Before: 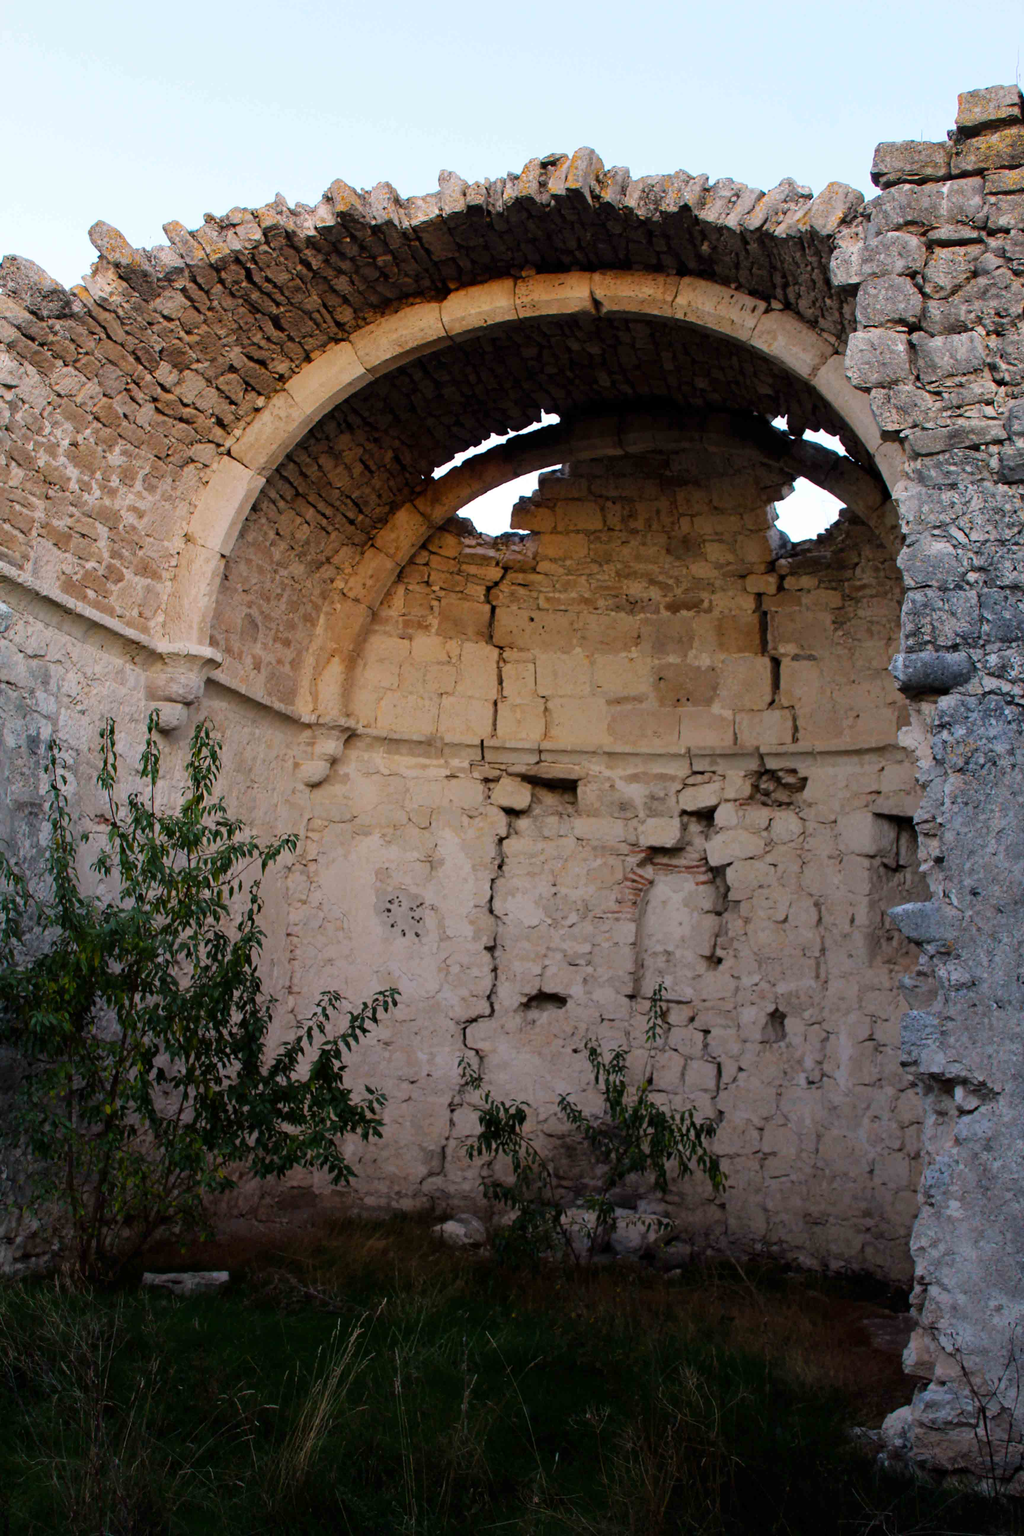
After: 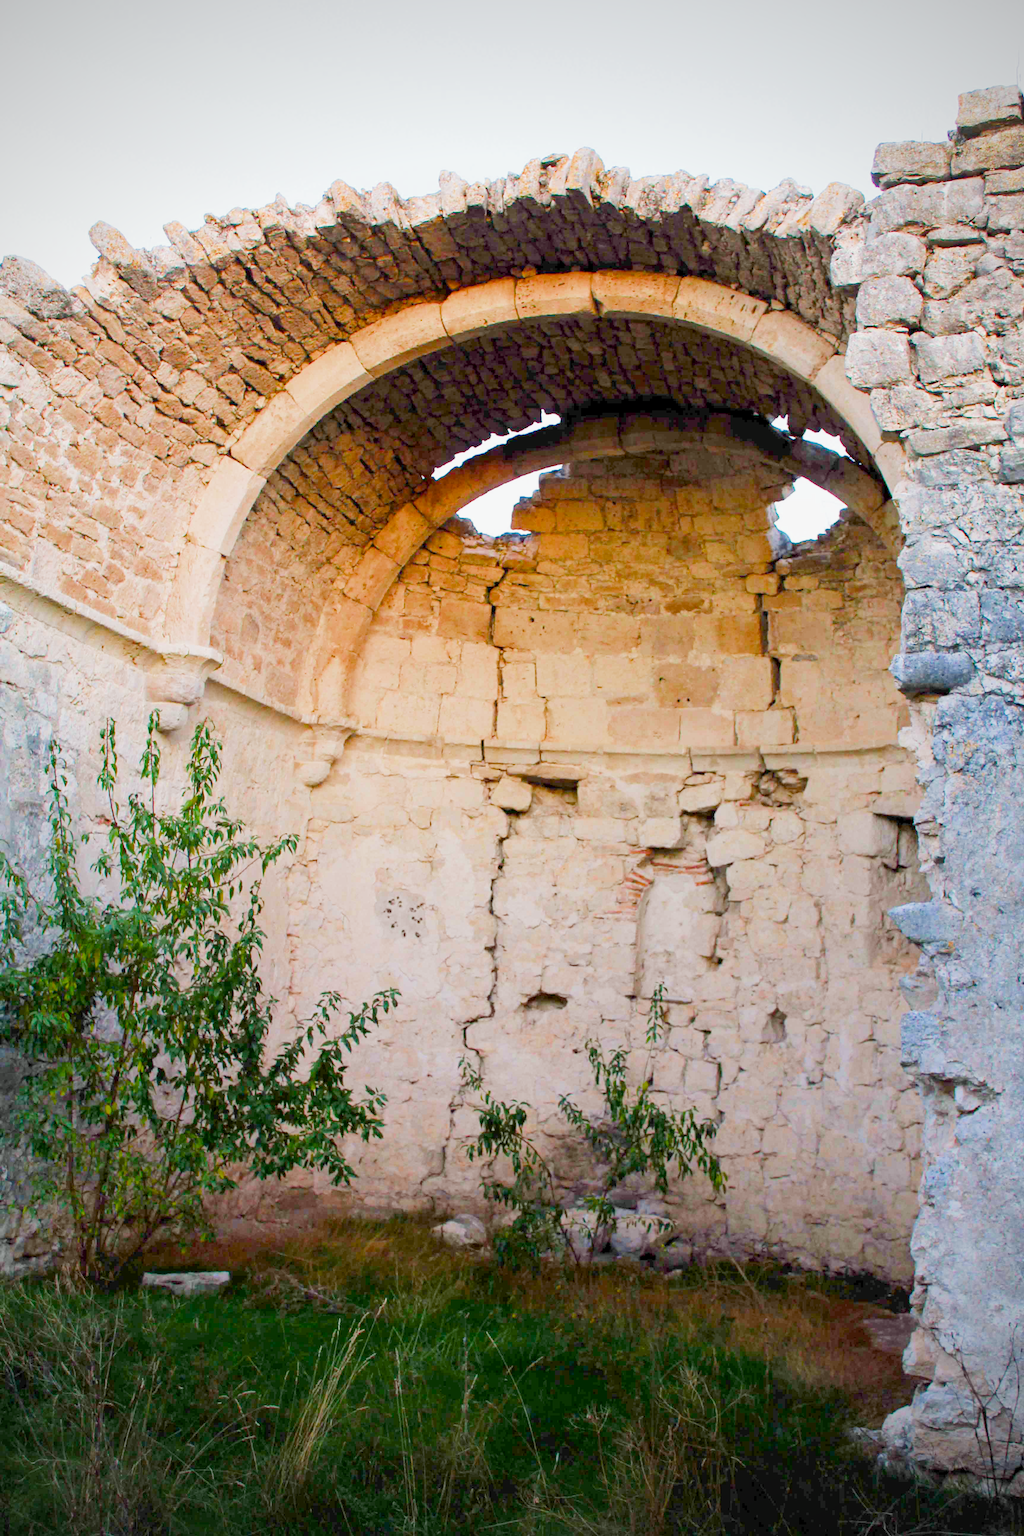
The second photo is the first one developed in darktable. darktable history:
color balance rgb: shadows lift › chroma 1%, shadows lift › hue 113°, highlights gain › chroma 0.2%, highlights gain › hue 333°, perceptual saturation grading › global saturation 20%, perceptual saturation grading › highlights -50%, perceptual saturation grading › shadows 25%, contrast -10%
white balance: red 0.978, blue 0.999
filmic rgb: middle gray luminance 4.29%, black relative exposure -13 EV, white relative exposure 5 EV, threshold 6 EV, target black luminance 0%, hardness 5.19, latitude 59.69%, contrast 0.767, highlights saturation mix 5%, shadows ↔ highlights balance 25.95%, add noise in highlights 0, color science v3 (2019), use custom middle-gray values true, iterations of high-quality reconstruction 0, contrast in highlights soft, enable highlight reconstruction true
vignetting: unbound false
